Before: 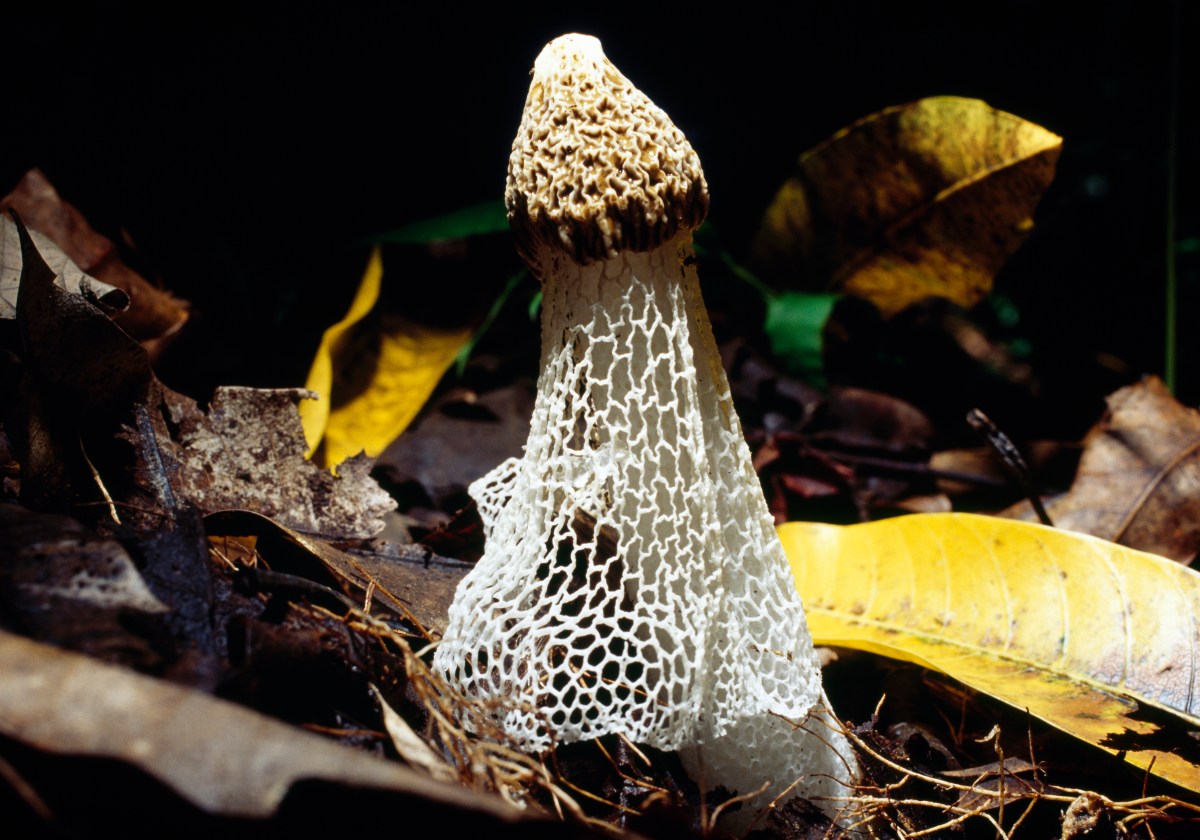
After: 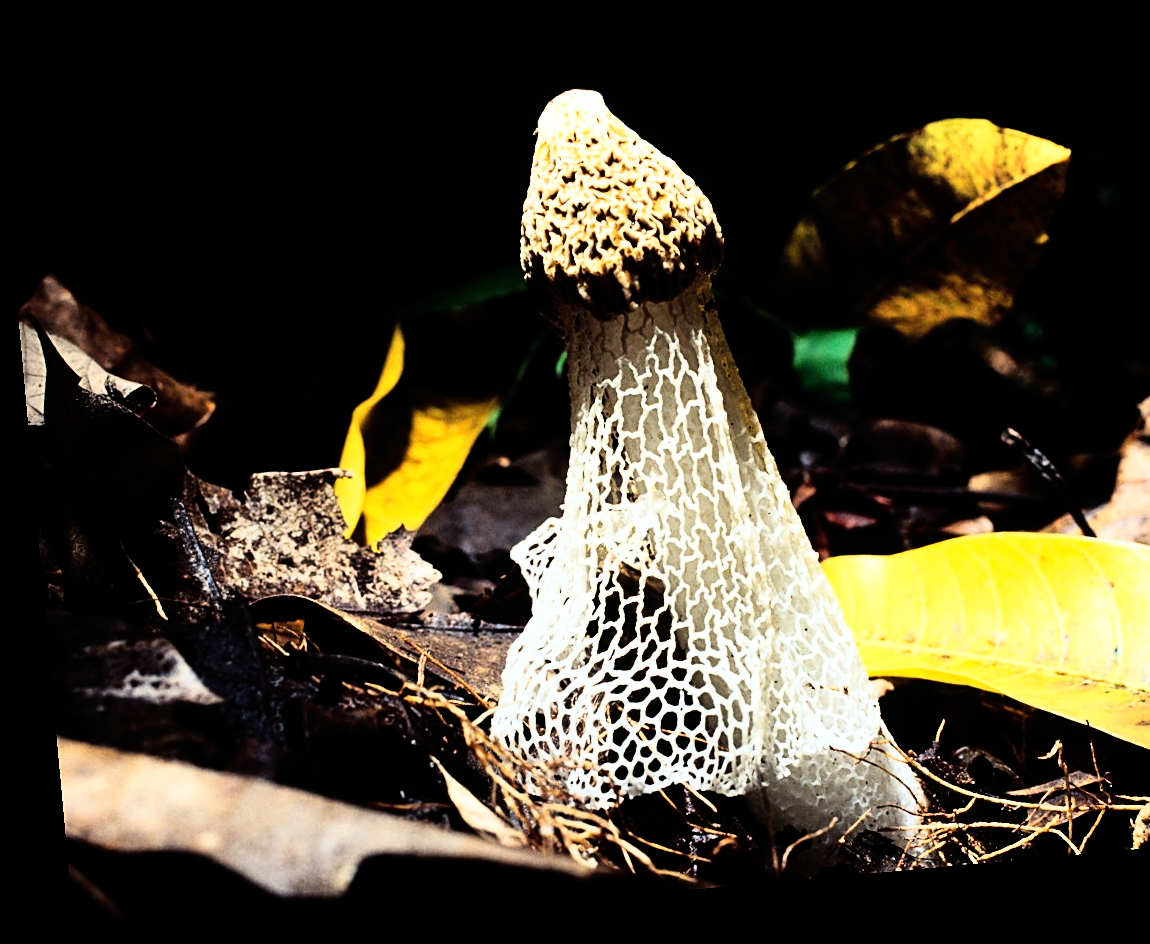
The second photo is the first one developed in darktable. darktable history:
crop: right 9.509%, bottom 0.031%
shadows and highlights: shadows 24.5, highlights -78.15, soften with gaussian
sharpen: on, module defaults
rgb curve: curves: ch0 [(0, 0) (0.21, 0.15) (0.24, 0.21) (0.5, 0.75) (0.75, 0.96) (0.89, 0.99) (1, 1)]; ch1 [(0, 0.02) (0.21, 0.13) (0.25, 0.2) (0.5, 0.67) (0.75, 0.9) (0.89, 0.97) (1, 1)]; ch2 [(0, 0.02) (0.21, 0.13) (0.25, 0.2) (0.5, 0.67) (0.75, 0.9) (0.89, 0.97) (1, 1)], compensate middle gray true
rotate and perspective: rotation -5.2°, automatic cropping off
